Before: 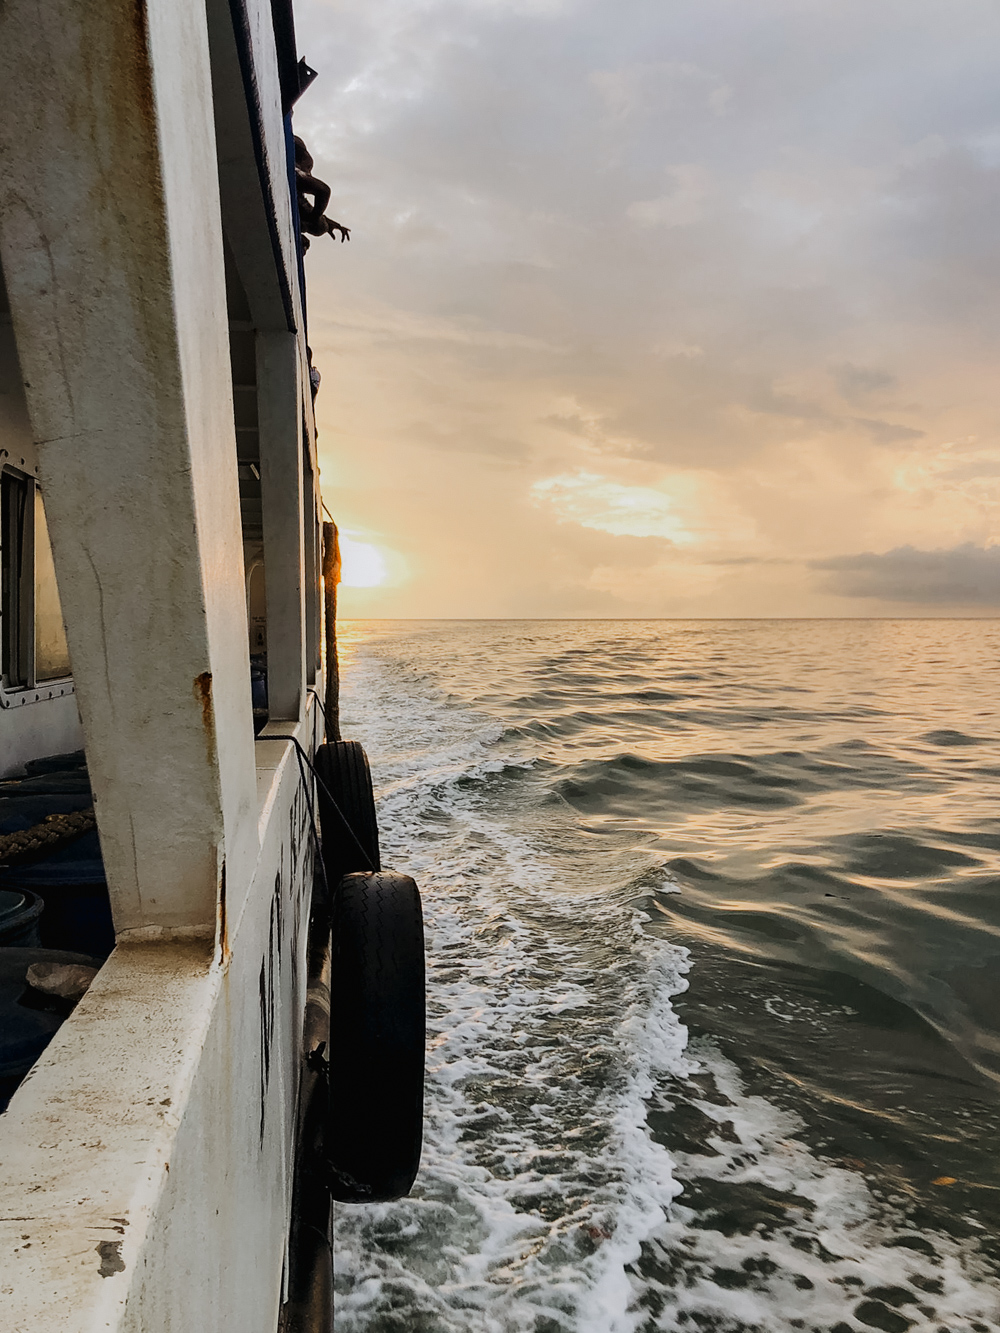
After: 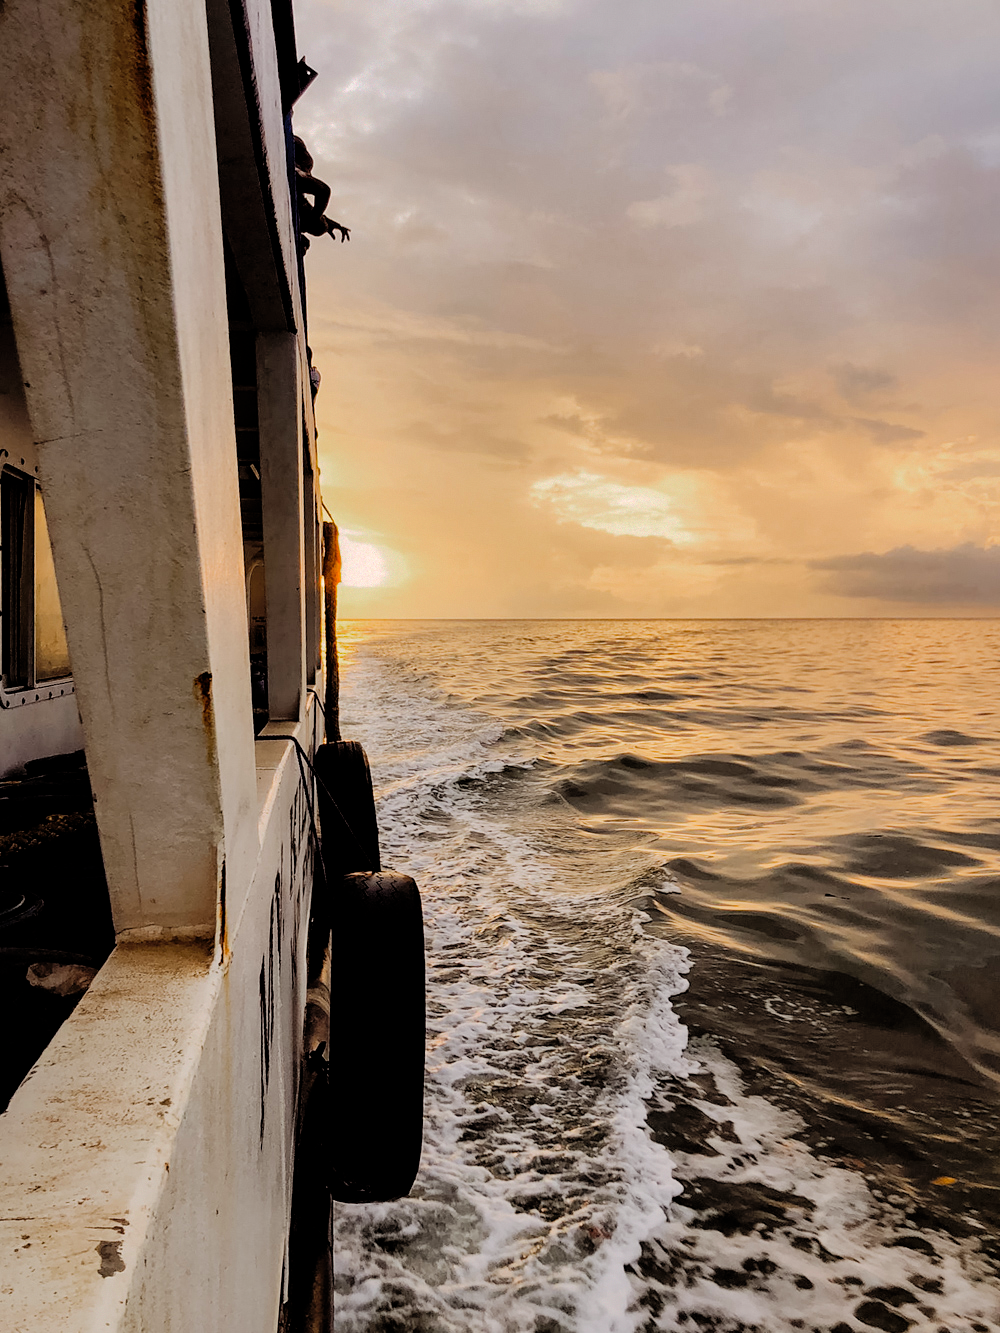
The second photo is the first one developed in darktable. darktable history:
shadows and highlights: on, module defaults
color balance rgb: power › chroma 1.559%, power › hue 26.16°, perceptual saturation grading › global saturation 19.842%
filmic rgb: black relative exposure -6.3 EV, white relative exposure 2.8 EV, target black luminance 0%, hardness 4.62, latitude 67.4%, contrast 1.289, shadows ↔ highlights balance -3.32%, color science v4 (2020), enable highlight reconstruction true
